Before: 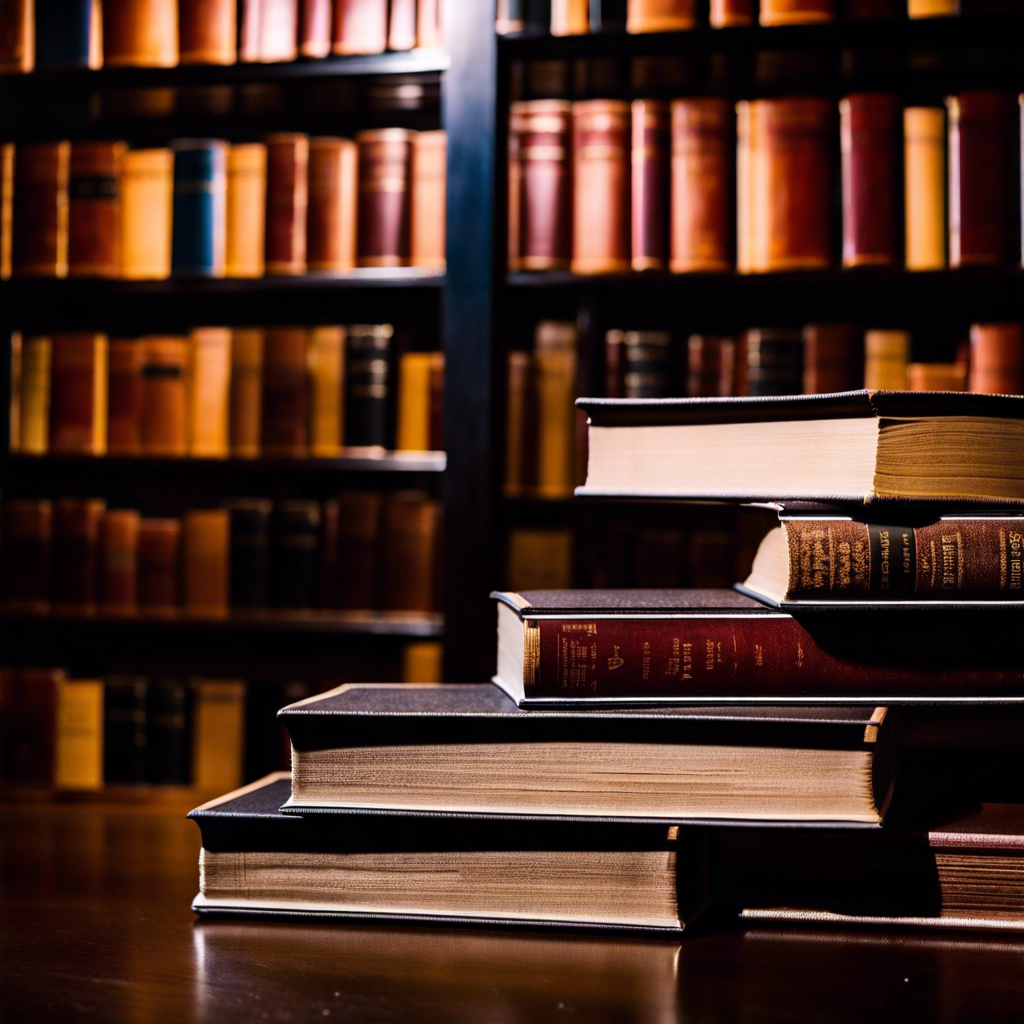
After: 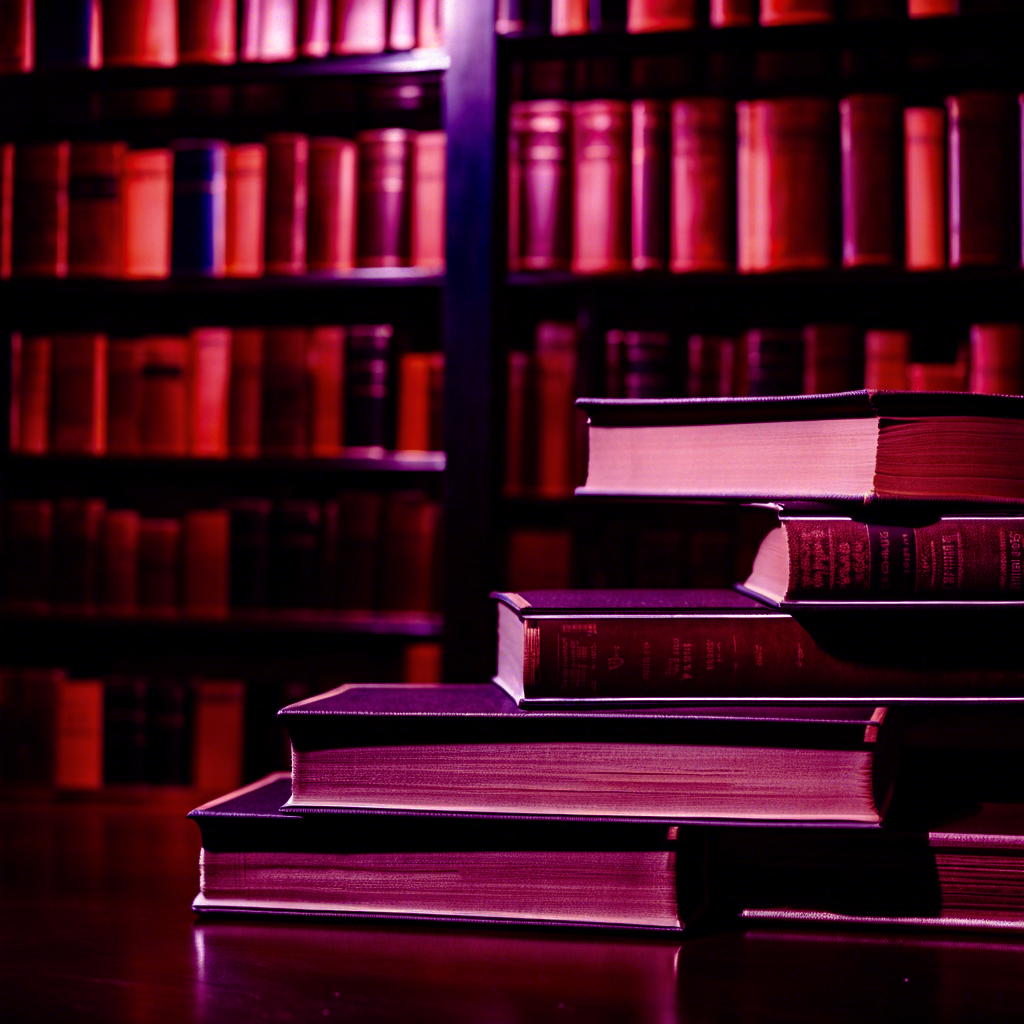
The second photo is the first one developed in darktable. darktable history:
color balance: mode lift, gamma, gain (sRGB), lift [1, 1, 0.101, 1]
base curve: curves: ch0 [(0, 0) (0.595, 0.418) (1, 1)], preserve colors none
